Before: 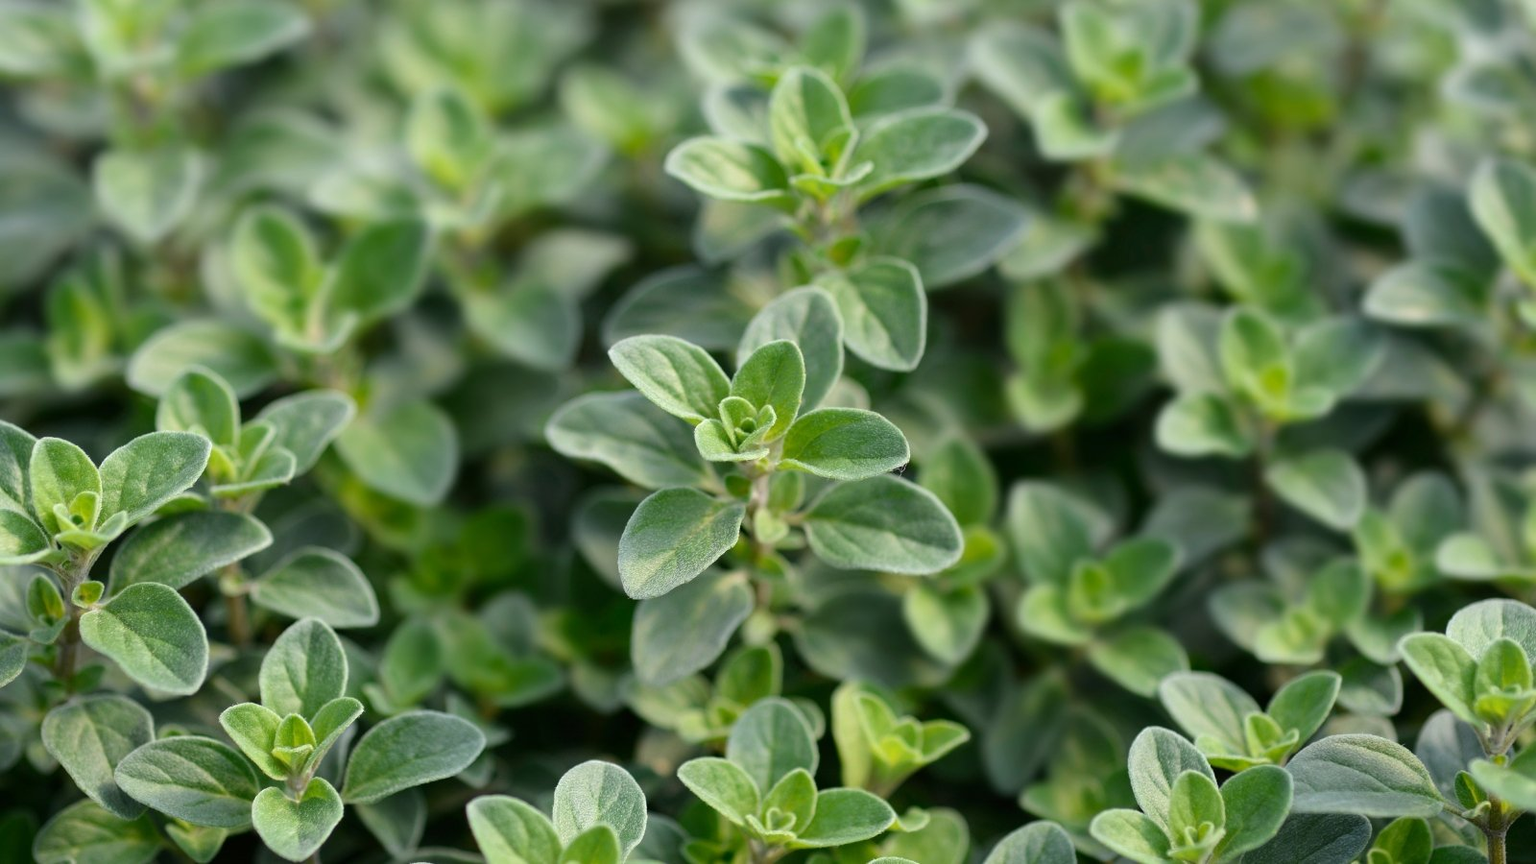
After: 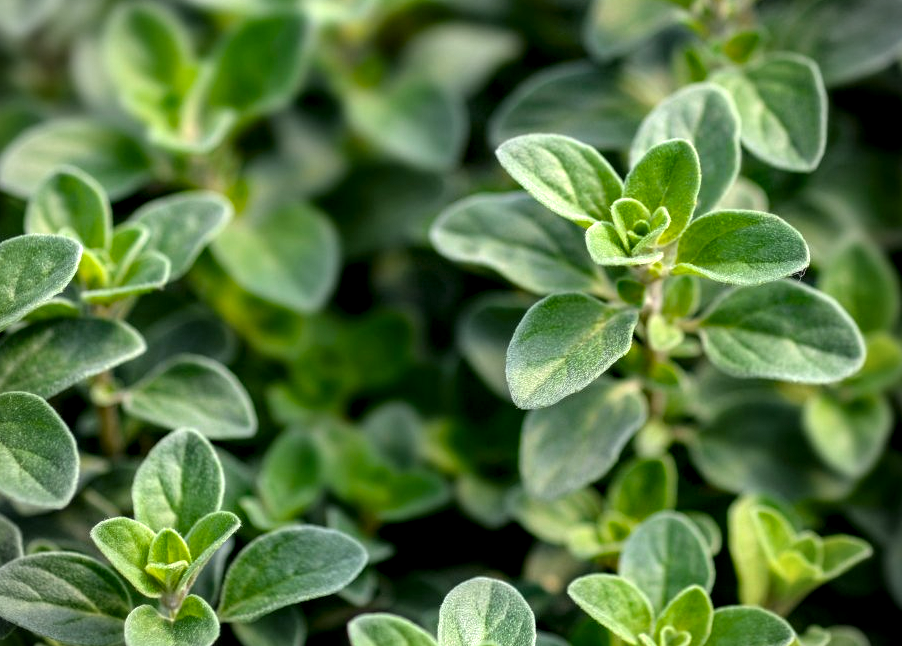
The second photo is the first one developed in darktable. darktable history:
color balance rgb: perceptual saturation grading › global saturation 25.073%
exposure: exposure -0.176 EV, compensate highlight preservation false
vignetting: fall-off radius 61.05%
crop: left 8.645%, top 23.914%, right 34.968%, bottom 4.286%
local contrast: detail 150%
base curve: curves: ch0 [(0, 0) (0.472, 0.455) (1, 1)], preserve colors none
tone equalizer: -8 EV -0.382 EV, -7 EV -0.419 EV, -6 EV -0.344 EV, -5 EV -0.217 EV, -3 EV 0.197 EV, -2 EV 0.304 EV, -1 EV 0.396 EV, +0 EV 0.423 EV
